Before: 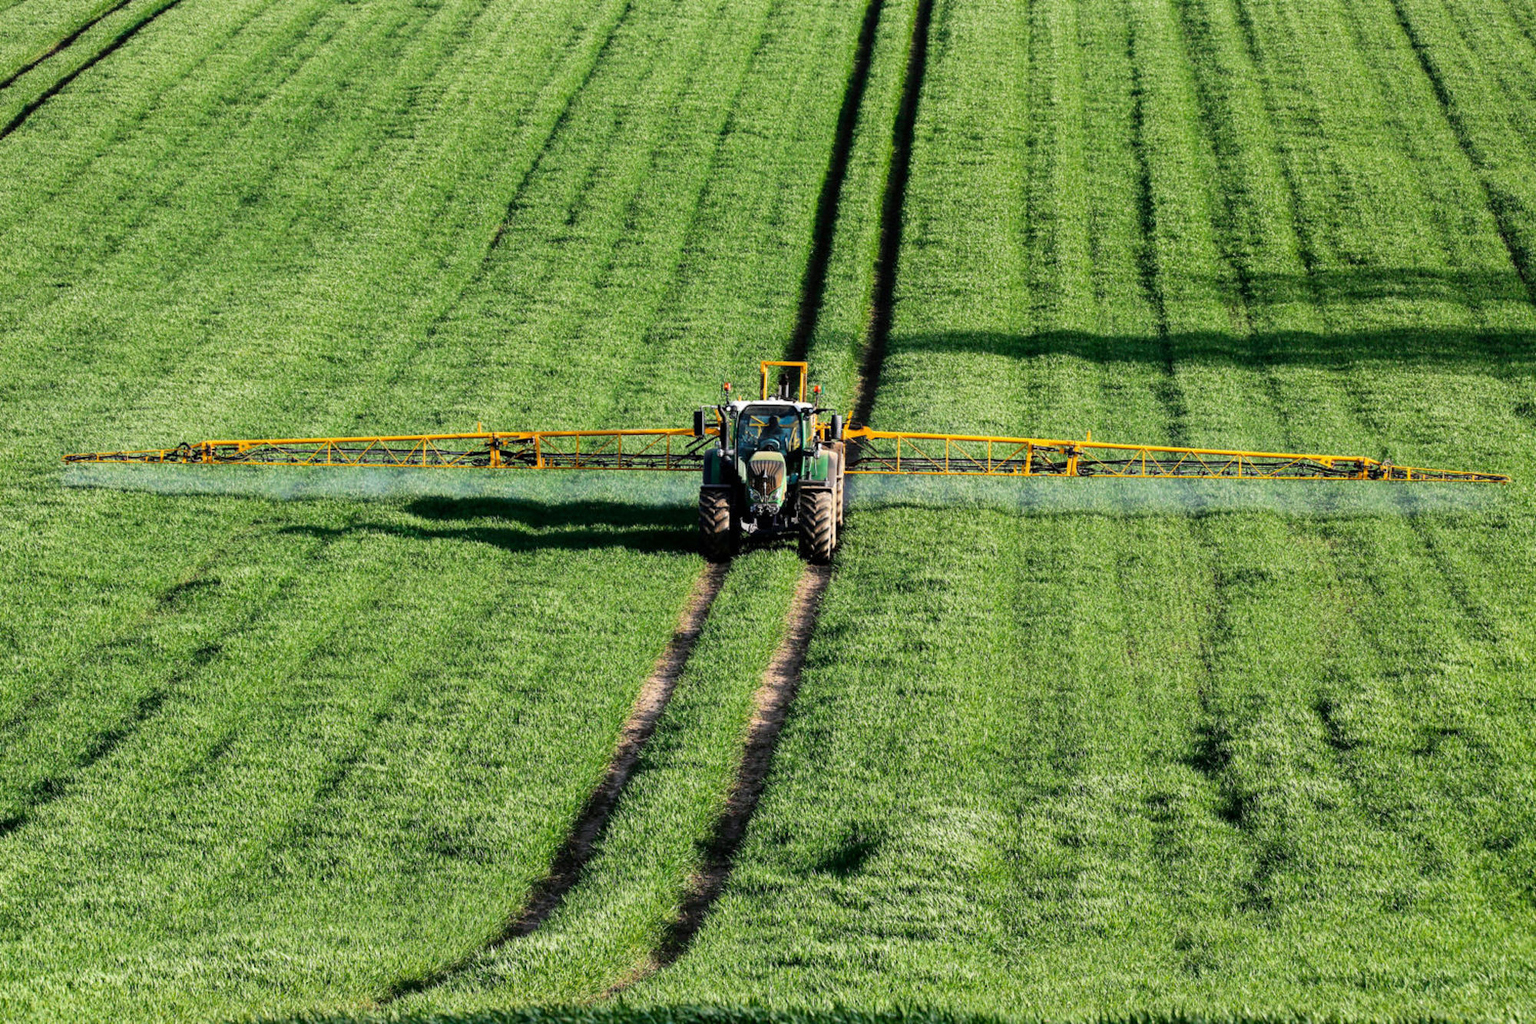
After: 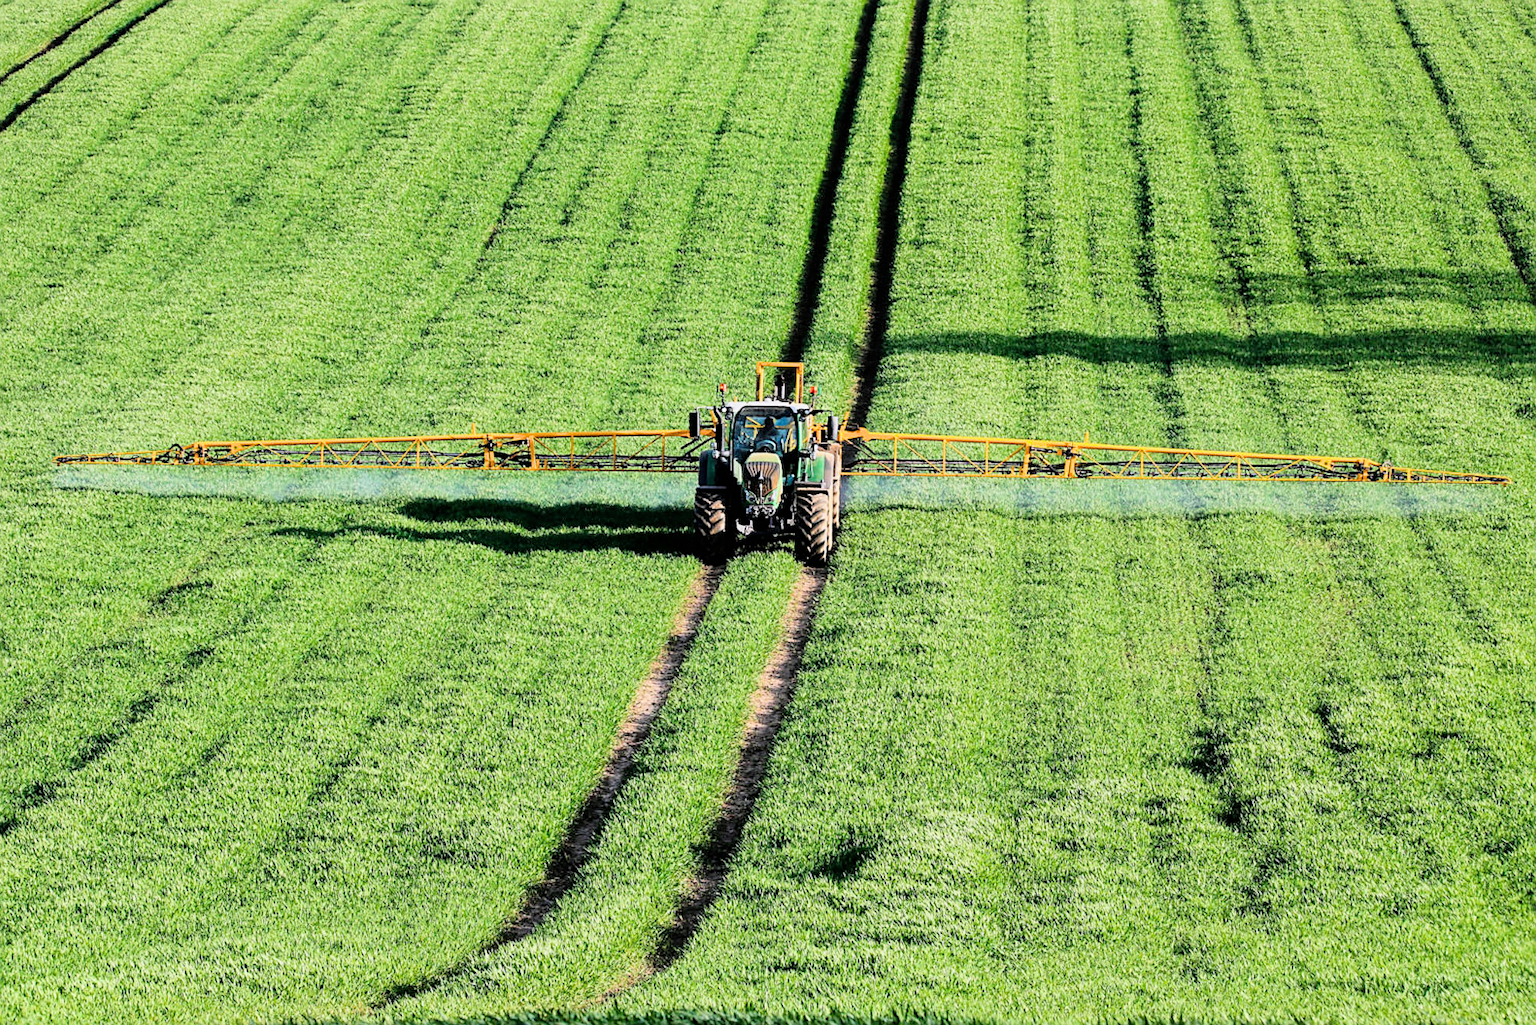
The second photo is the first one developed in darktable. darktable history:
white balance: red 1.004, blue 1.024
exposure: black level correction 0, exposure 0.95 EV, compensate exposure bias true, compensate highlight preservation false
filmic rgb: black relative exposure -7.65 EV, white relative exposure 4.56 EV, hardness 3.61, color science v6 (2022)
sharpen: on, module defaults
crop and rotate: left 0.614%, top 0.179%, bottom 0.309%
